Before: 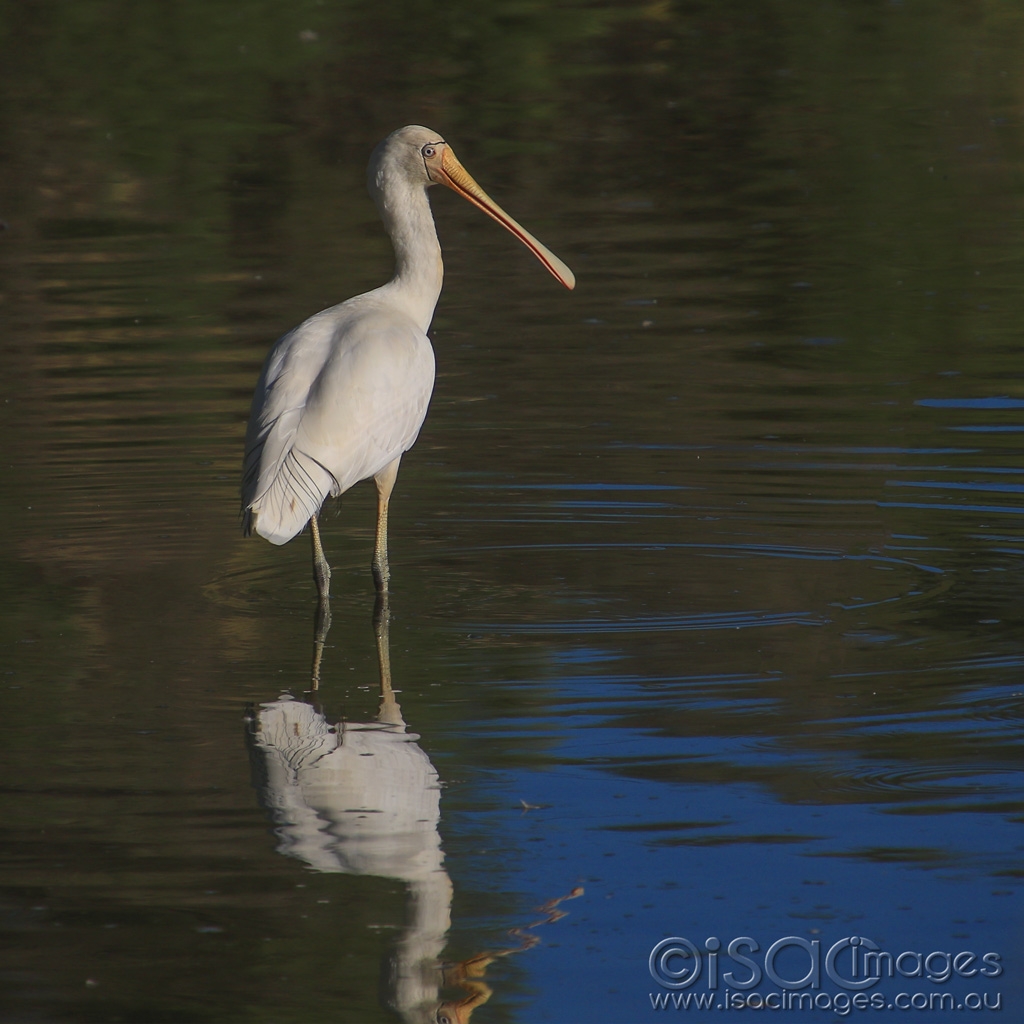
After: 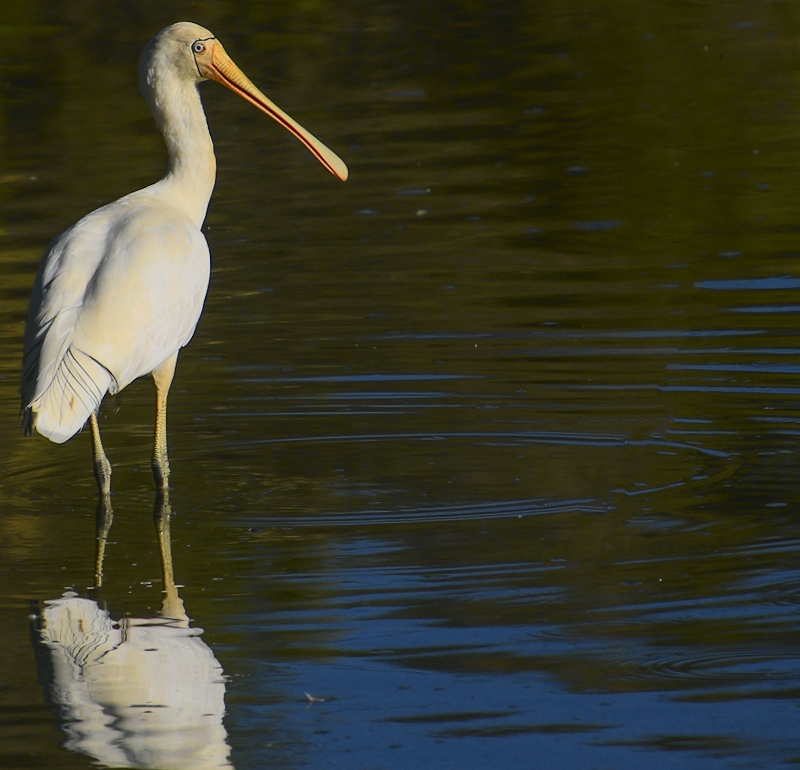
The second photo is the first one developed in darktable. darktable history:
rotate and perspective: rotation -1.32°, lens shift (horizontal) -0.031, crop left 0.015, crop right 0.985, crop top 0.047, crop bottom 0.982
crop and rotate: left 20.74%, top 7.912%, right 0.375%, bottom 13.378%
tone curve: curves: ch0 [(0, 0.03) (0.113, 0.087) (0.207, 0.184) (0.515, 0.612) (0.712, 0.793) (1, 0.946)]; ch1 [(0, 0) (0.172, 0.123) (0.317, 0.279) (0.414, 0.382) (0.476, 0.479) (0.505, 0.498) (0.534, 0.534) (0.621, 0.65) (0.709, 0.764) (1, 1)]; ch2 [(0, 0) (0.411, 0.424) (0.505, 0.505) (0.521, 0.524) (0.537, 0.57) (0.65, 0.699) (1, 1)], color space Lab, independent channels, preserve colors none
